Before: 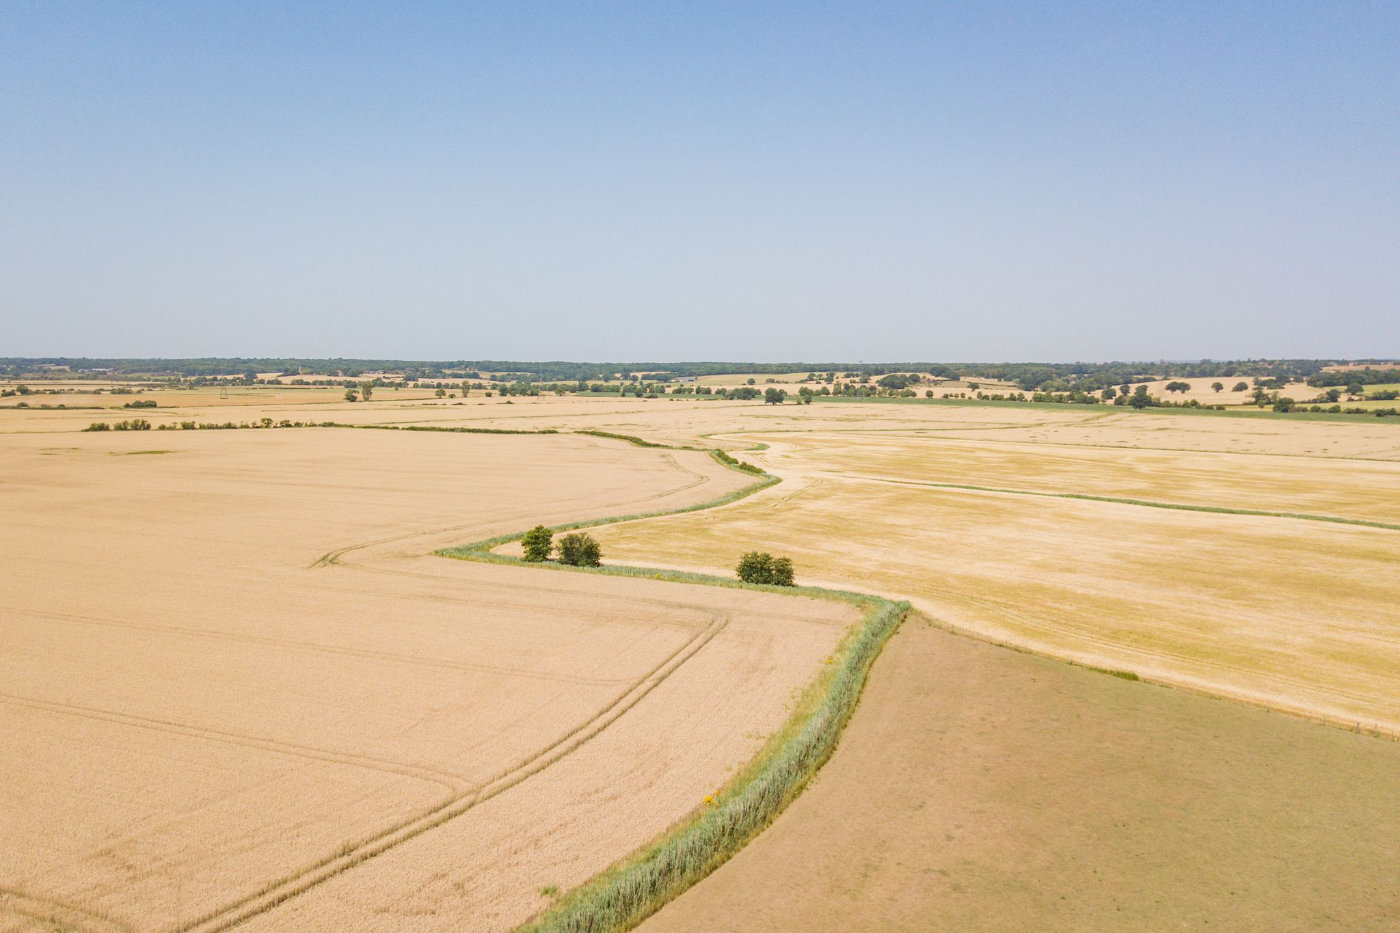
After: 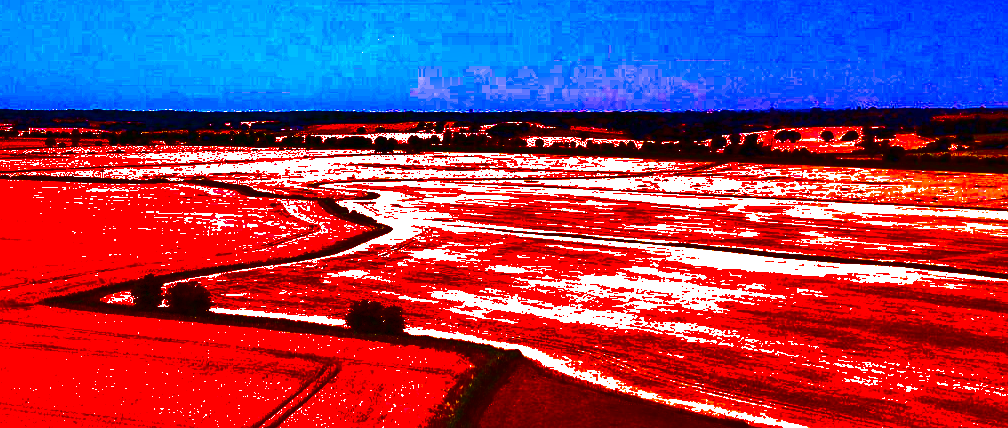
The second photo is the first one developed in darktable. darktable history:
color balance rgb: linear chroma grading › shadows -2.2%, linear chroma grading › highlights -15%, linear chroma grading › global chroma -10%, linear chroma grading › mid-tones -10%, perceptual saturation grading › global saturation 45%, perceptual saturation grading › highlights -50%, perceptual saturation grading › shadows 30%, perceptual brilliance grading › global brilliance 18%, global vibrance 45%
shadows and highlights: radius 123.98, shadows 100, white point adjustment -3, highlights -100, highlights color adjustment 89.84%, soften with gaussian
crop and rotate: left 27.938%, top 27.046%, bottom 27.046%
white balance: red 1.066, blue 1.119
